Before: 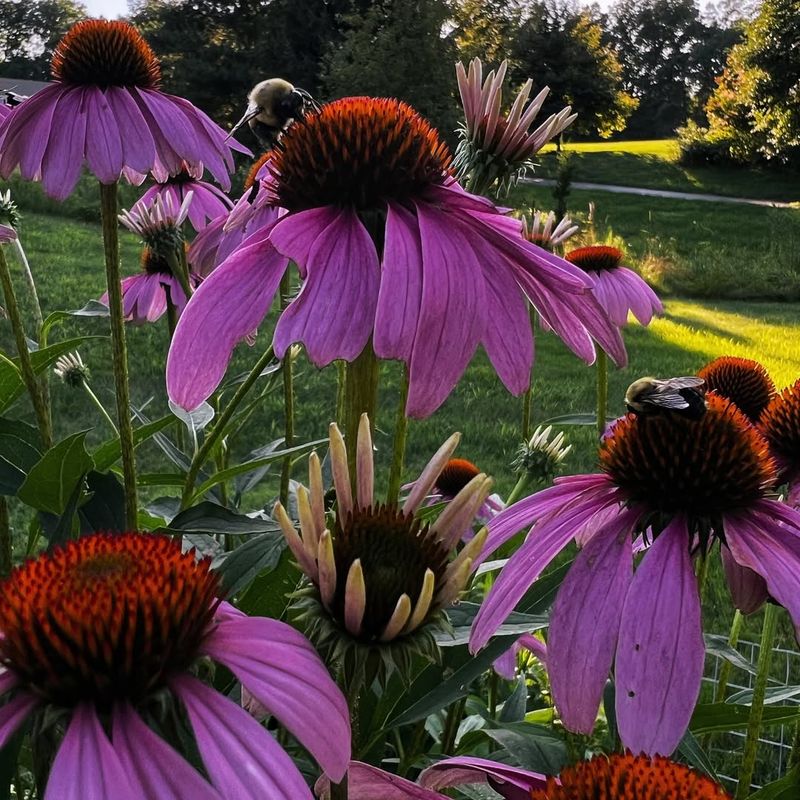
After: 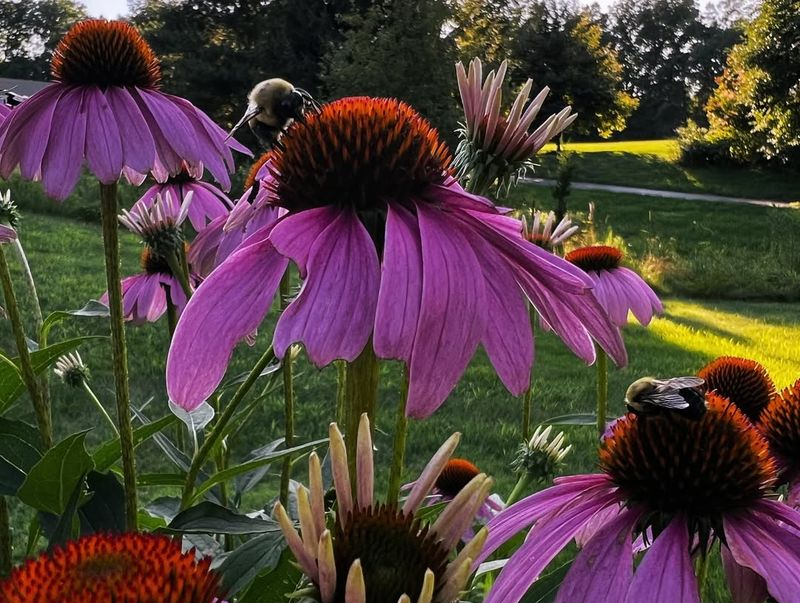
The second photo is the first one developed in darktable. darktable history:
crop: bottom 24.525%
